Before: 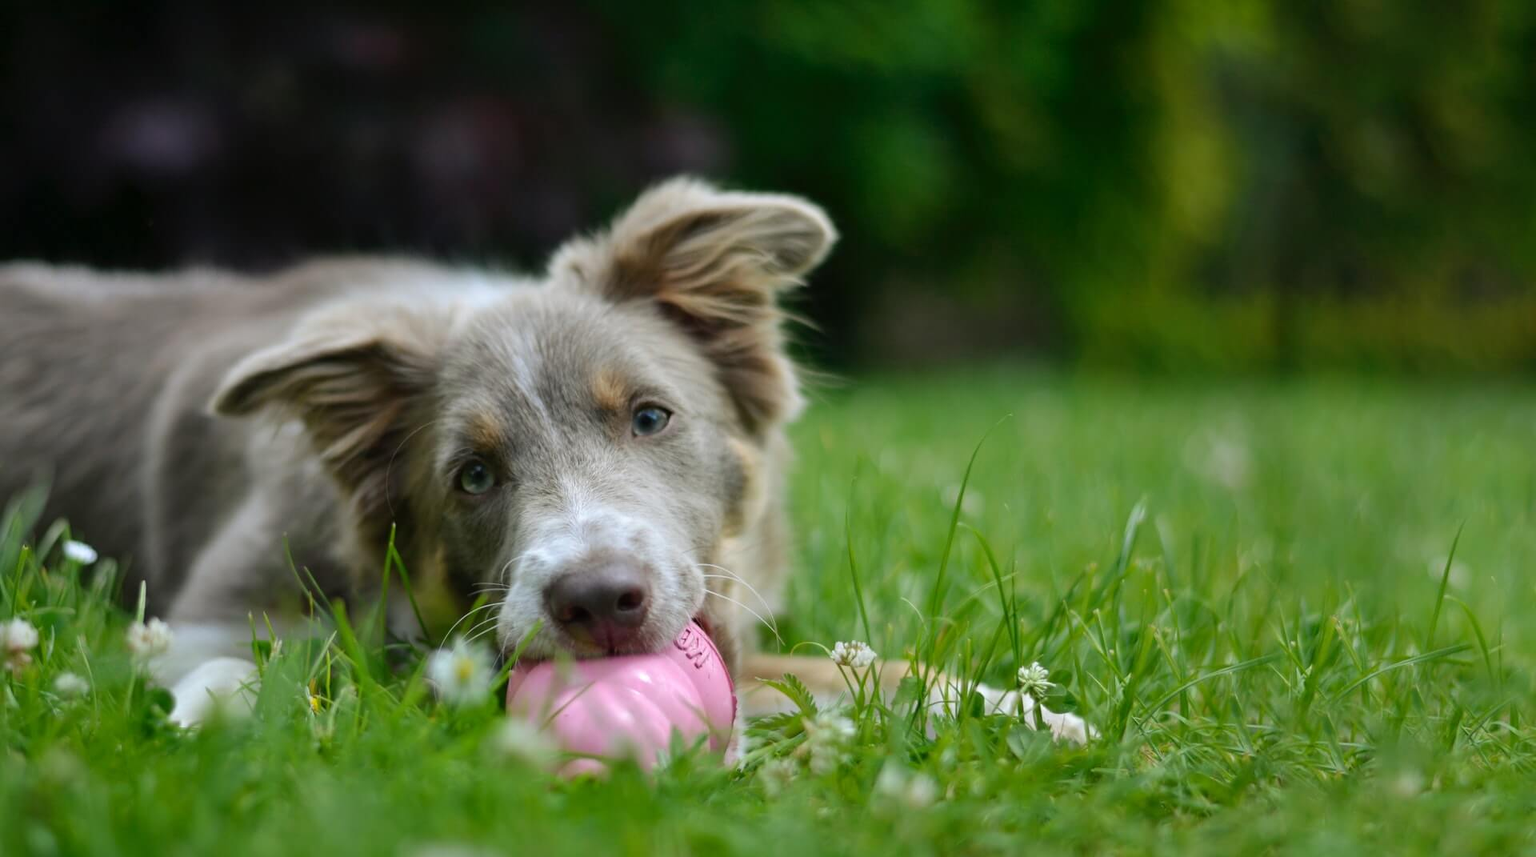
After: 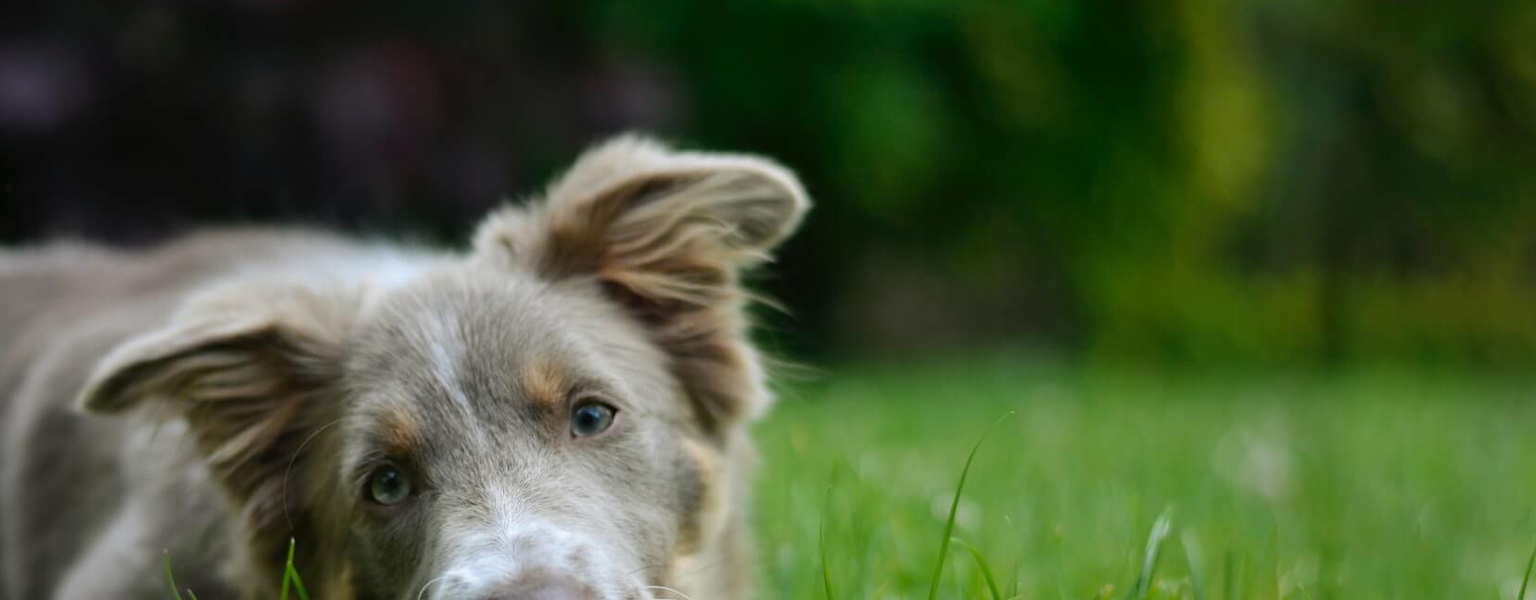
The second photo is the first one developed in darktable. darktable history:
crop and rotate: left 9.331%, top 7.203%, right 4.96%, bottom 32.712%
